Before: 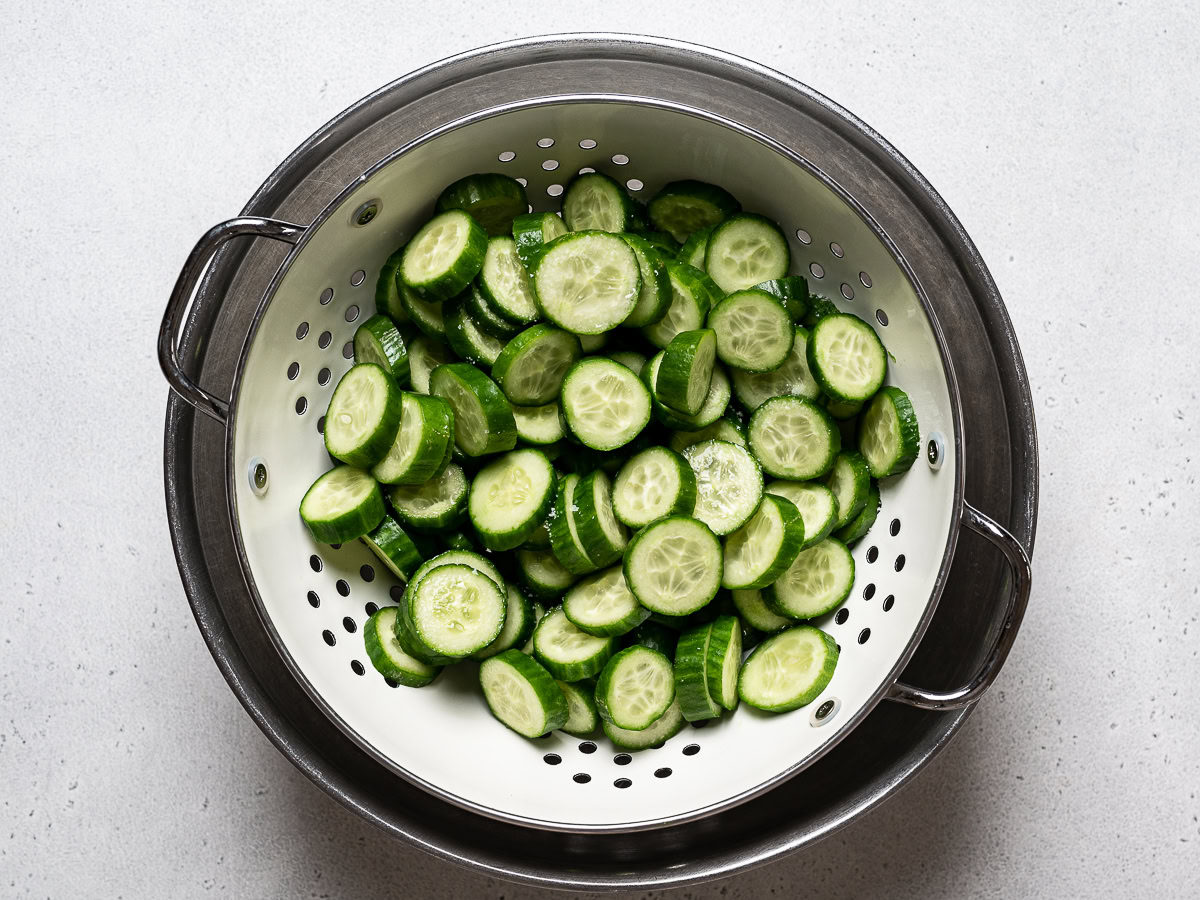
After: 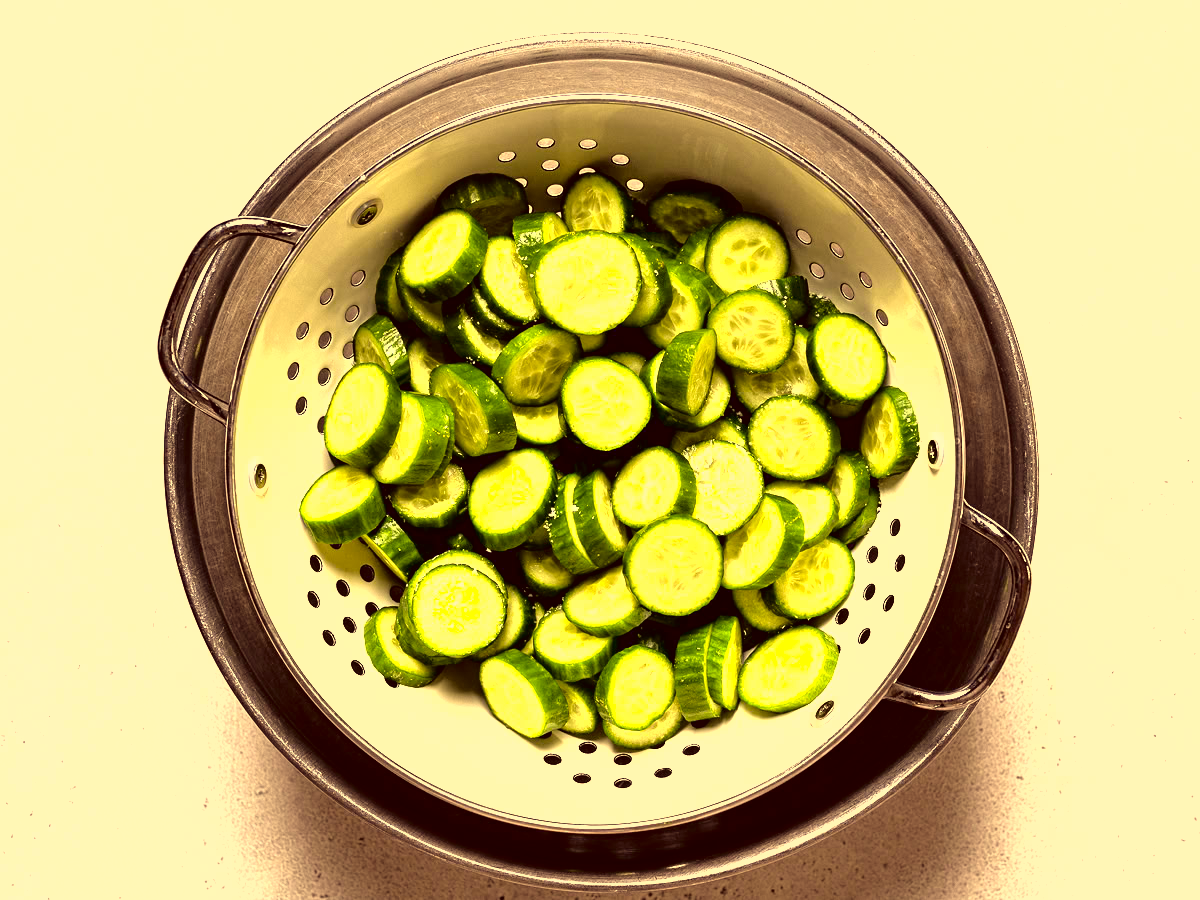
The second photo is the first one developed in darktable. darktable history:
exposure: black level correction 0.001, exposure 1.3 EV, compensate highlight preservation false
fill light: exposure -2 EV, width 8.6
color correction: highlights a* 10.12, highlights b* 39.04, shadows a* 14.62, shadows b* 3.37
